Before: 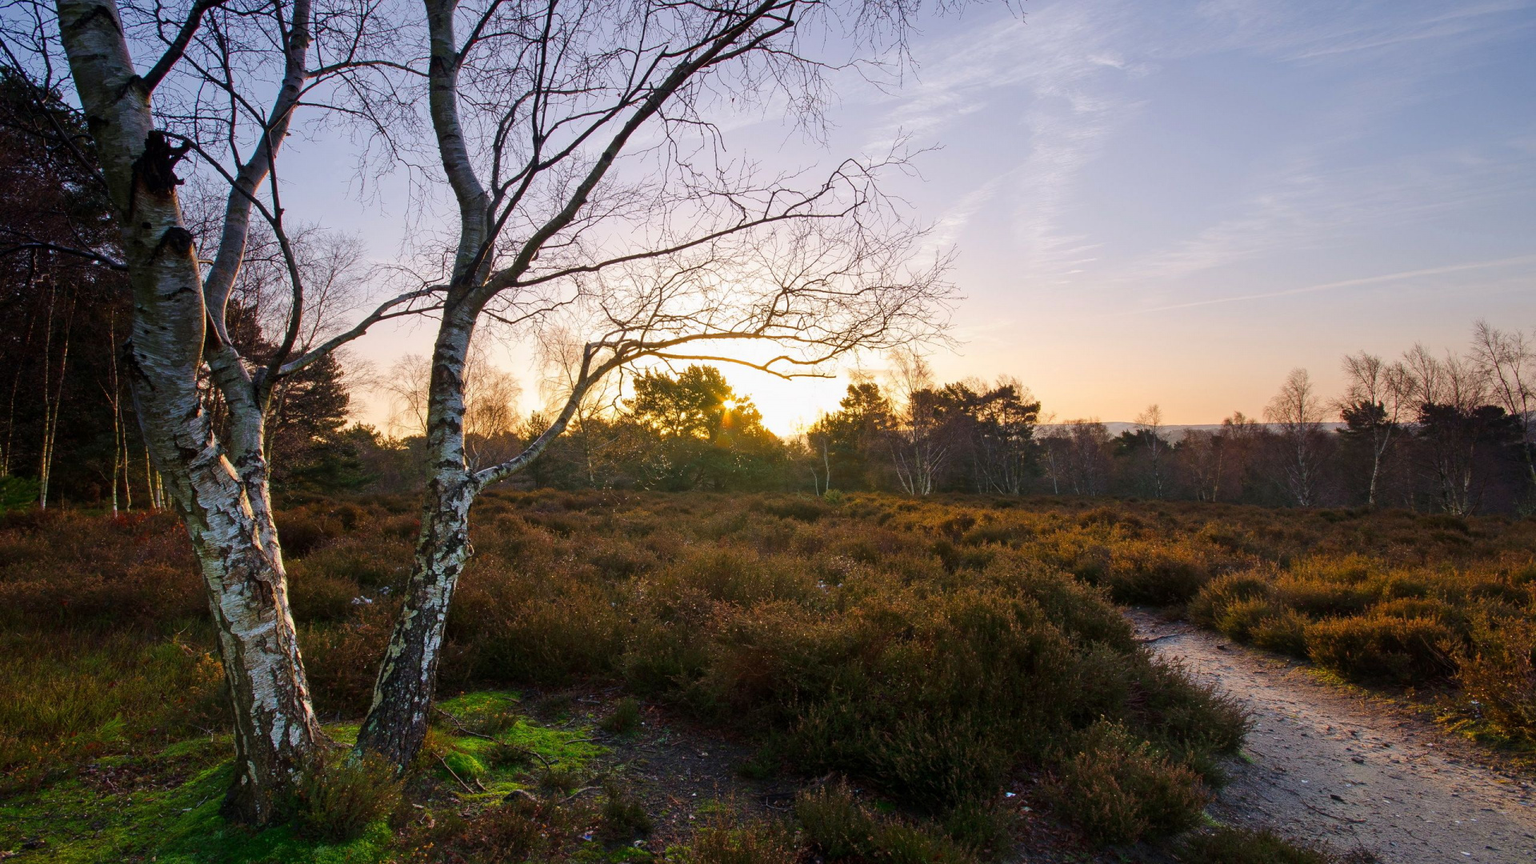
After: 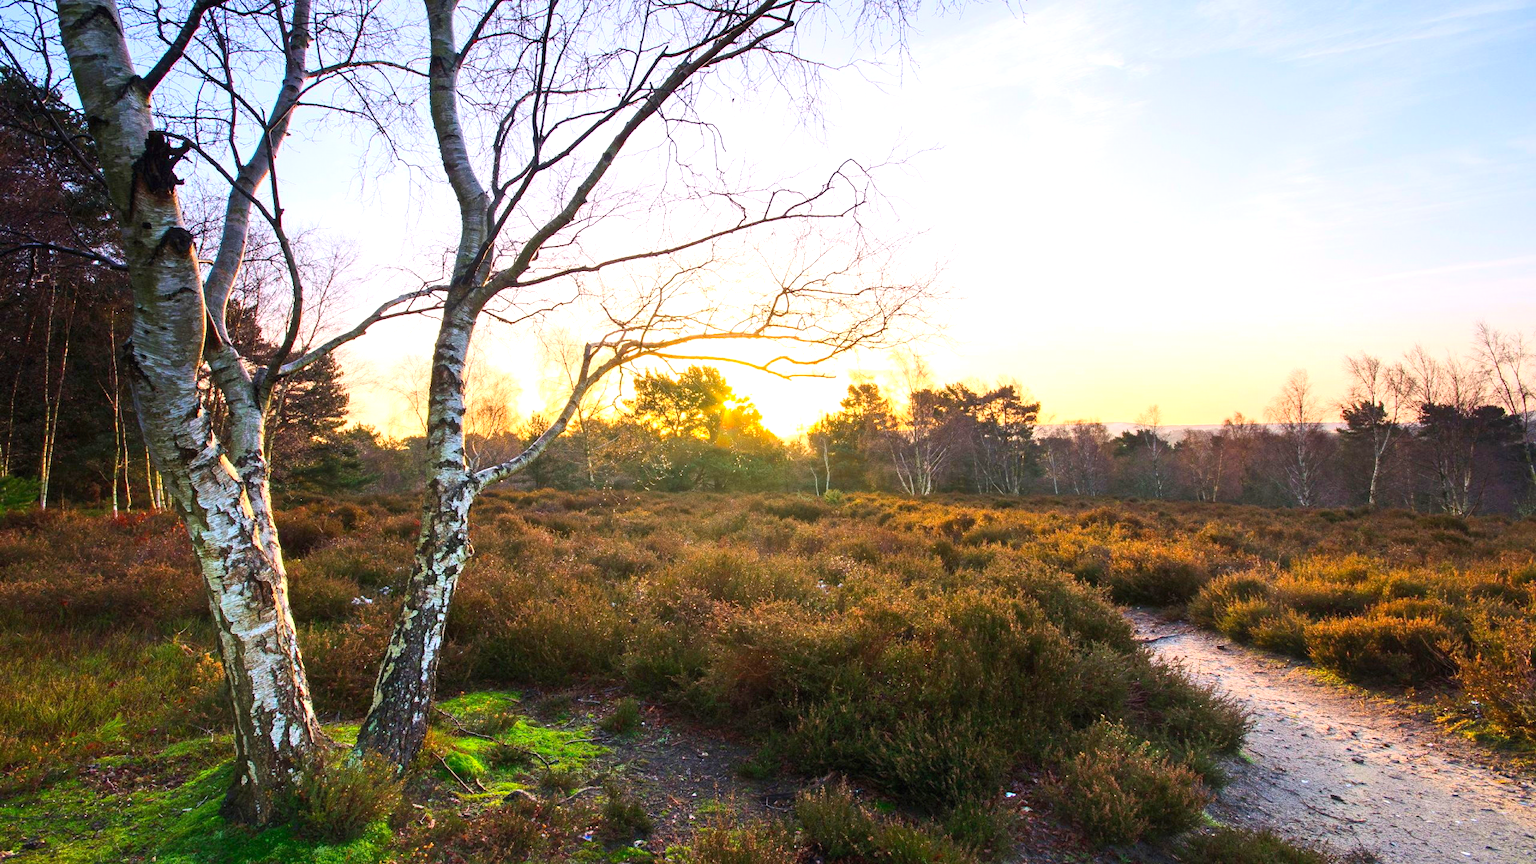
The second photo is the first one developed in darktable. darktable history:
contrast brightness saturation: contrast 0.2, brightness 0.16, saturation 0.22
exposure: black level correction 0, exposure 1 EV, compensate exposure bias true, compensate highlight preservation false
